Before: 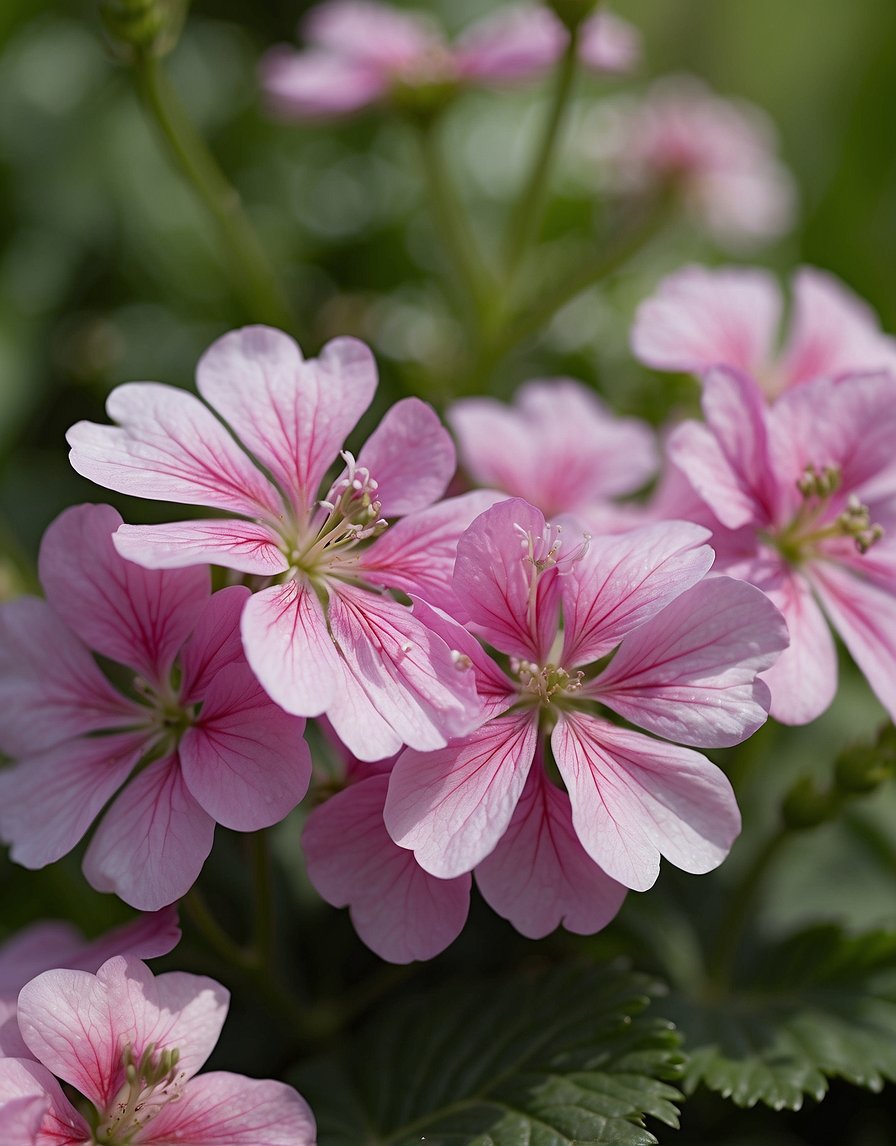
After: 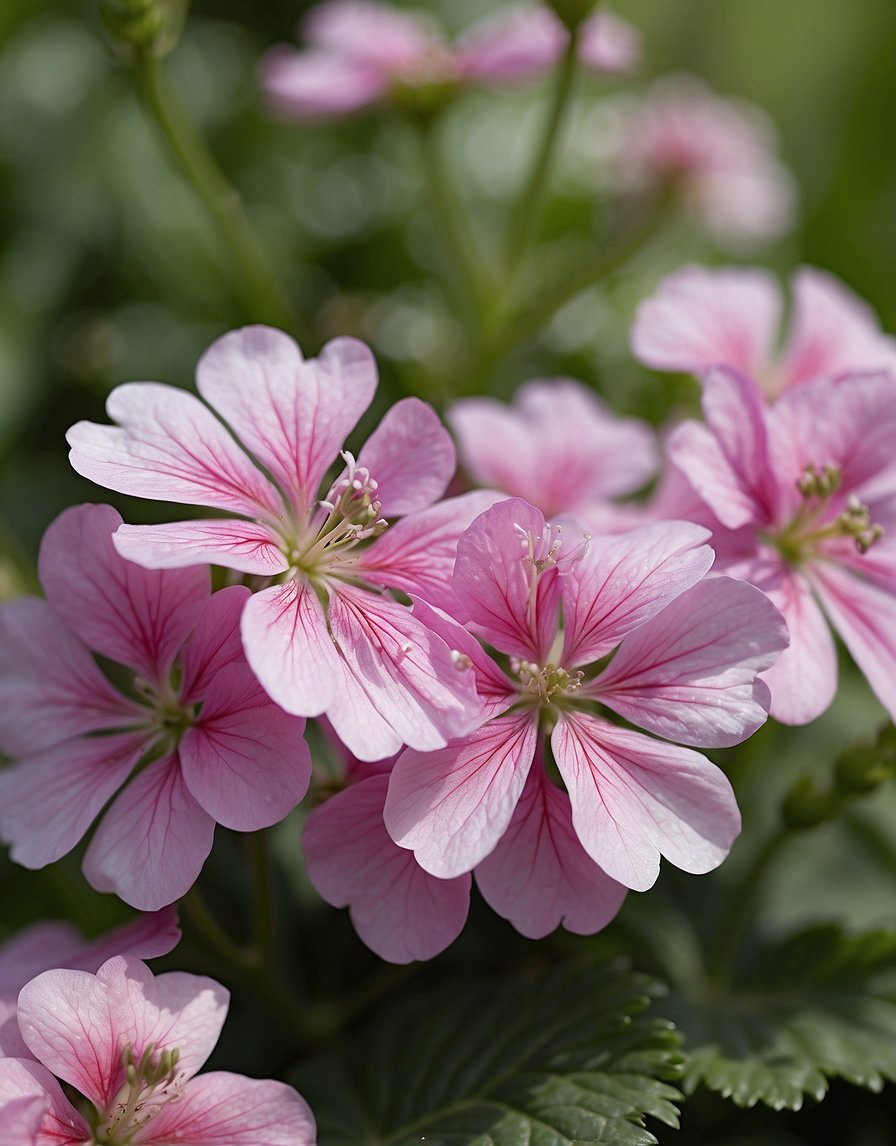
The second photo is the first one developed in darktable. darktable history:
shadows and highlights: radius 173.51, shadows 26.95, white point adjustment 2.96, highlights -67.96, soften with gaussian
